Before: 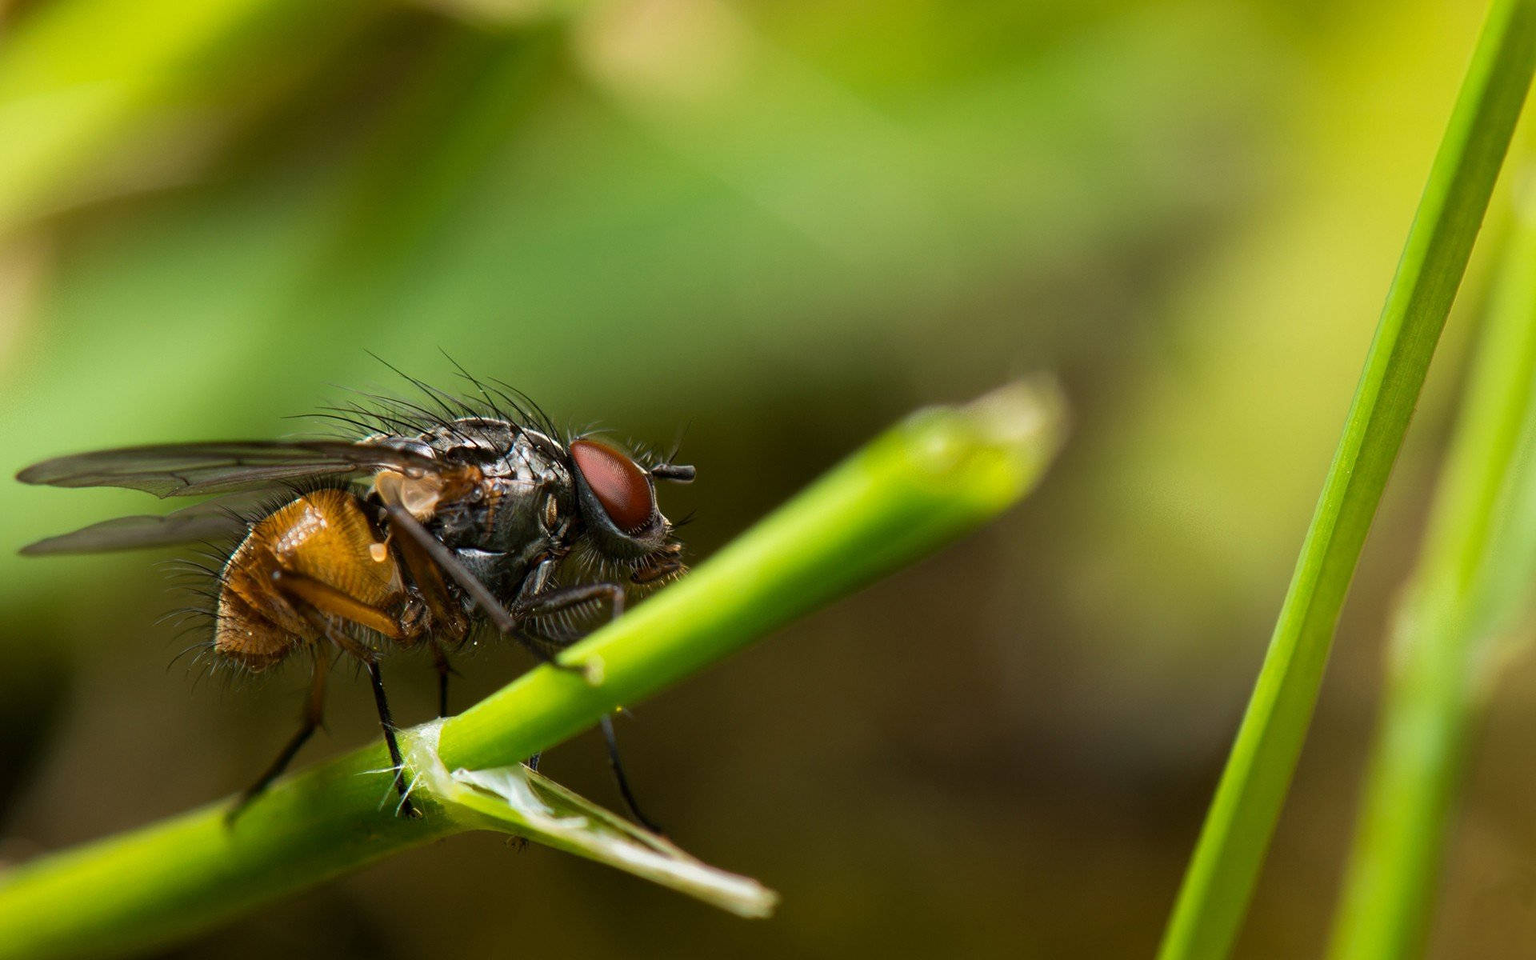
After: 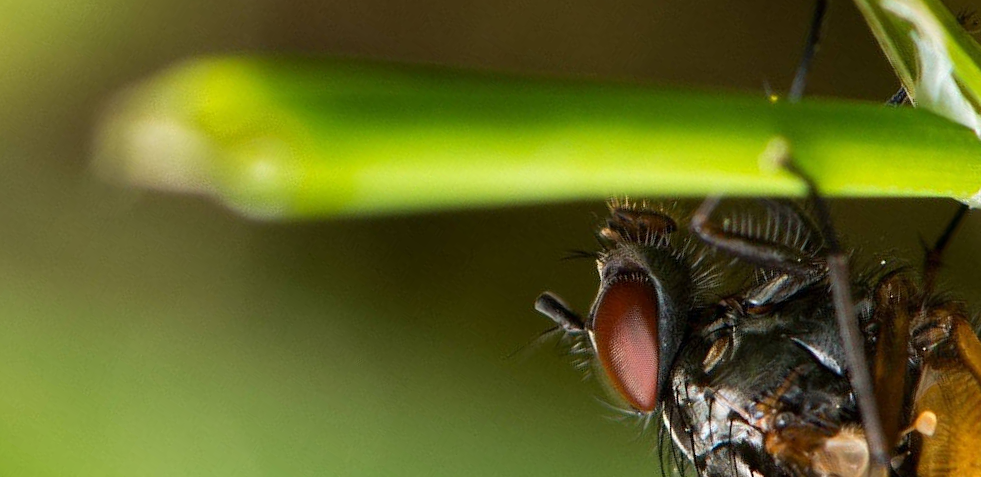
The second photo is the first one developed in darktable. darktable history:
crop and rotate: angle 148.3°, left 9.112%, top 15.66%, right 4.378%, bottom 17.05%
